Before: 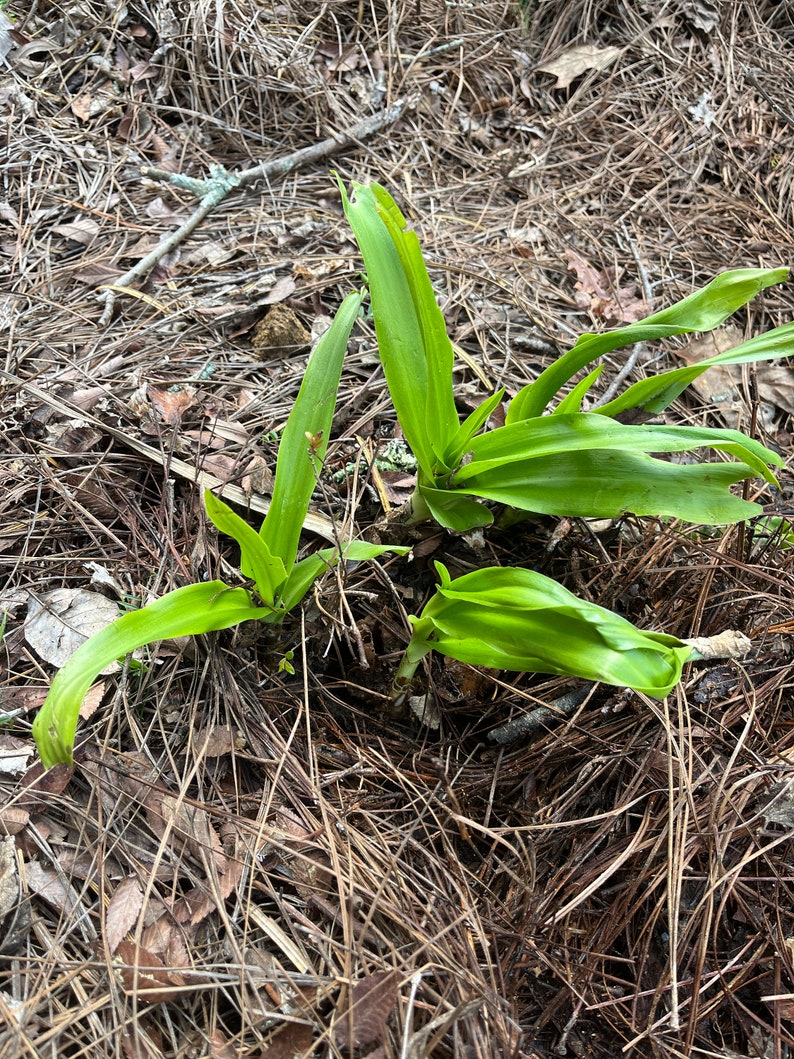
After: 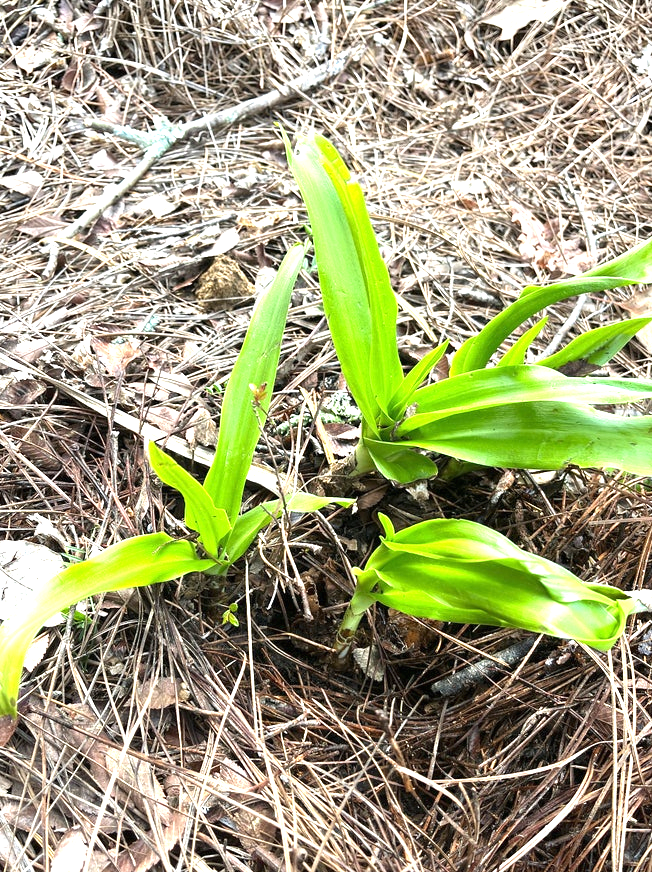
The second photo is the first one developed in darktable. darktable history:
crop and rotate: left 7.189%, top 4.625%, right 10.602%, bottom 13.018%
exposure: black level correction 0, exposure 1.2 EV, compensate exposure bias true, compensate highlight preservation false
